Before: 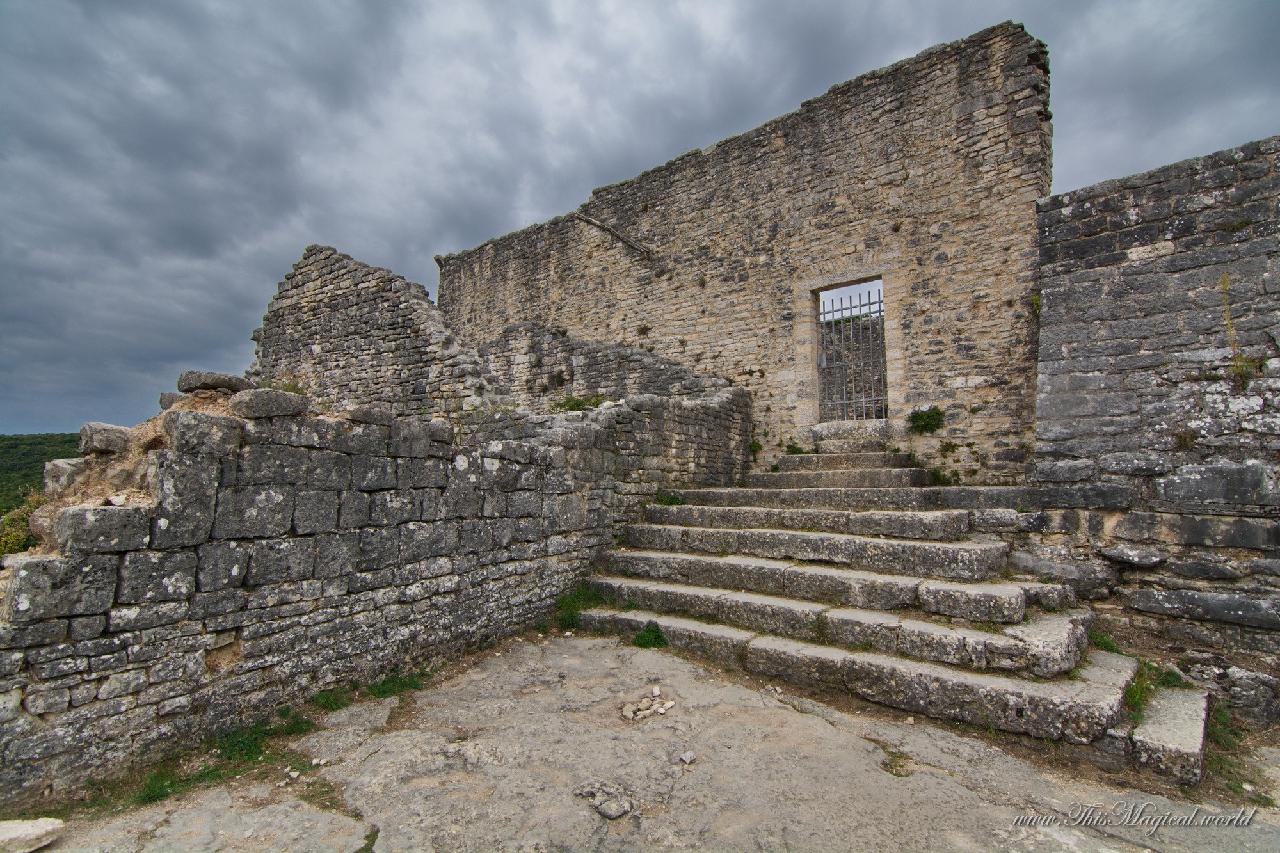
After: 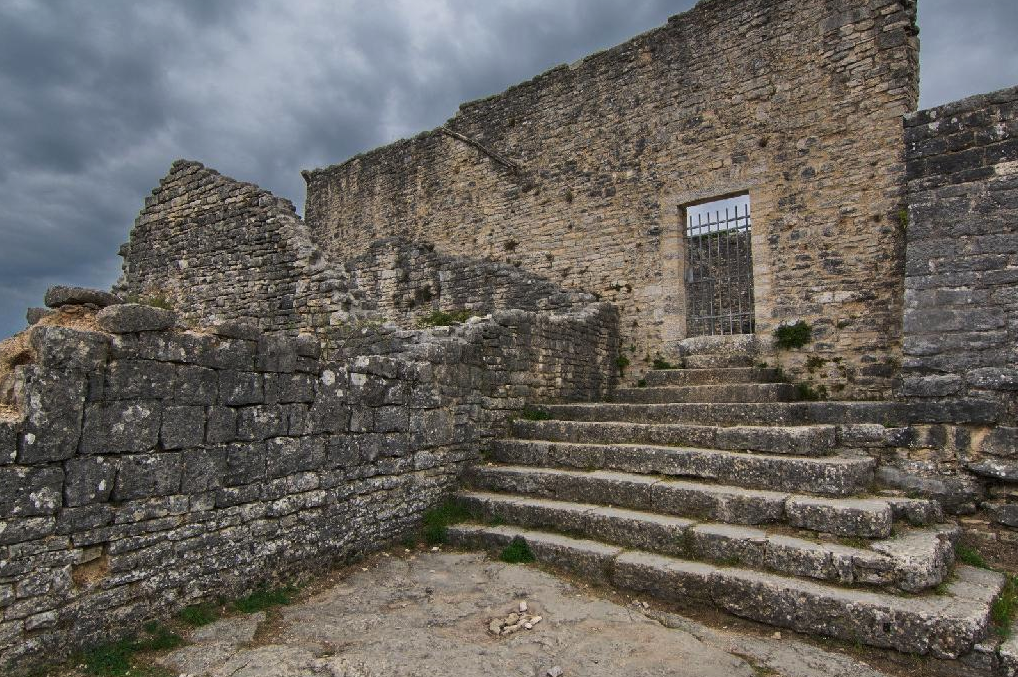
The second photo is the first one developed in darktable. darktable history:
crop and rotate: left 10.419%, top 10.021%, right 10.003%, bottom 10.563%
tone curve: curves: ch0 [(0, 0) (0.405, 0.351) (1, 1)], preserve colors none
